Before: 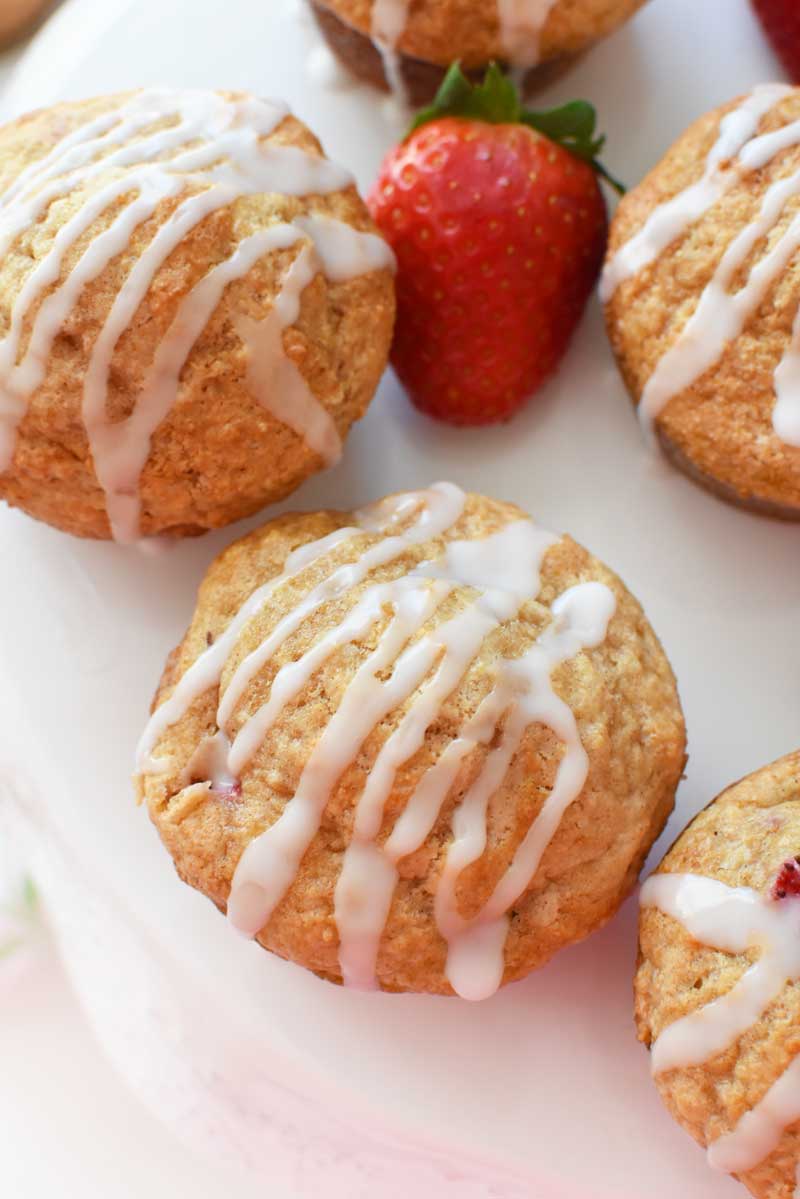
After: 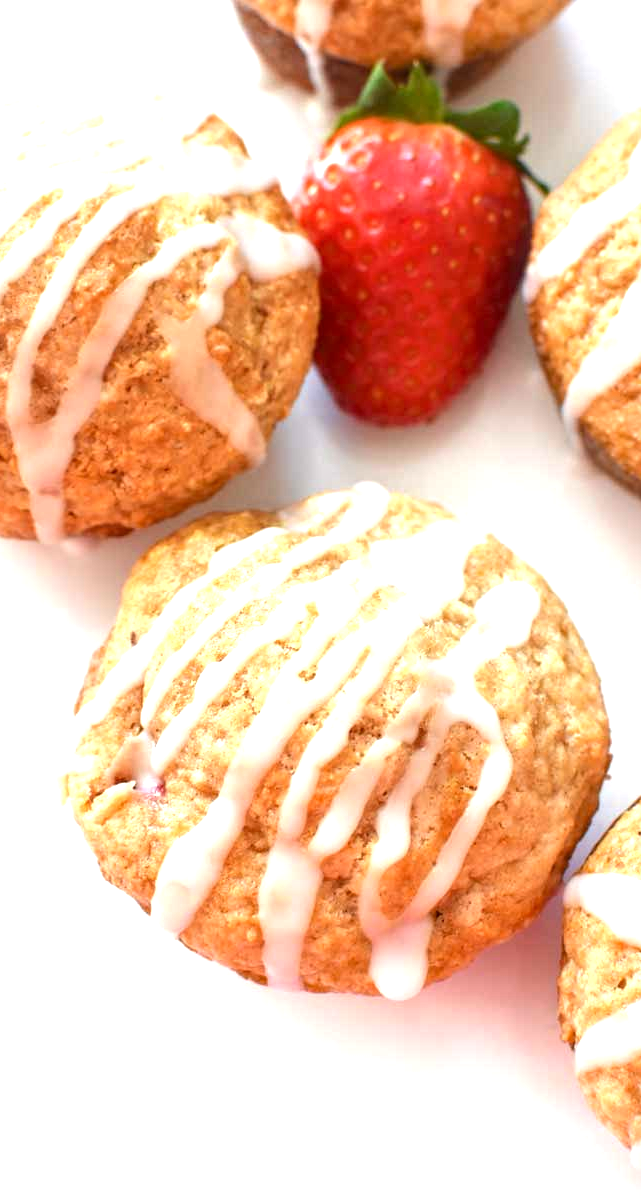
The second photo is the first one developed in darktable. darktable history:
exposure: black level correction 0, exposure 1 EV, compensate highlight preservation false
crop and rotate: left 9.597%, right 10.195%
local contrast: detail 130%
